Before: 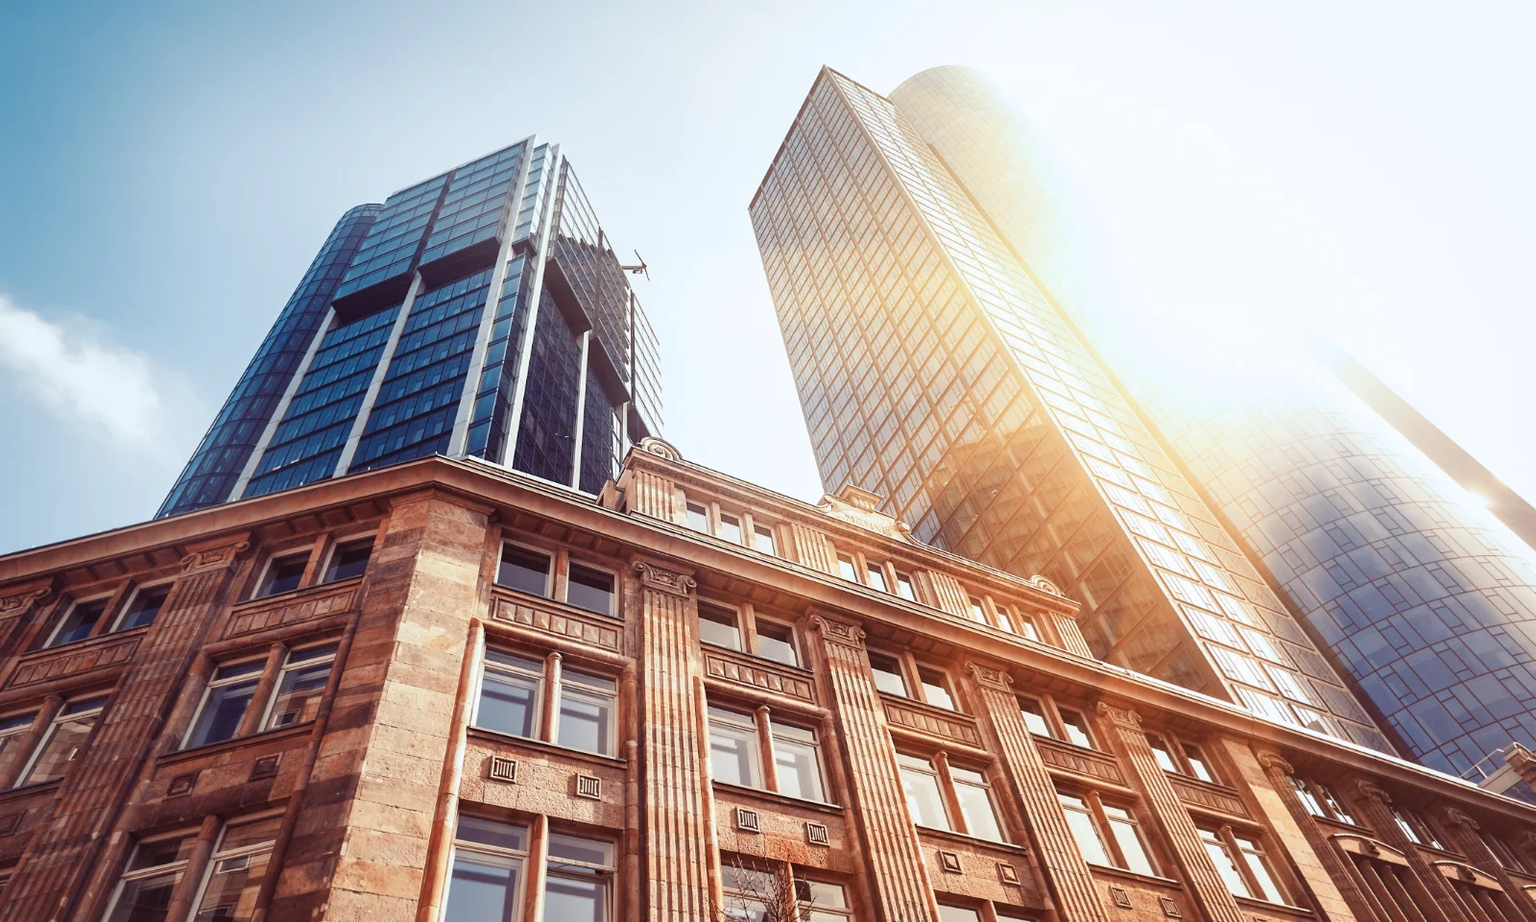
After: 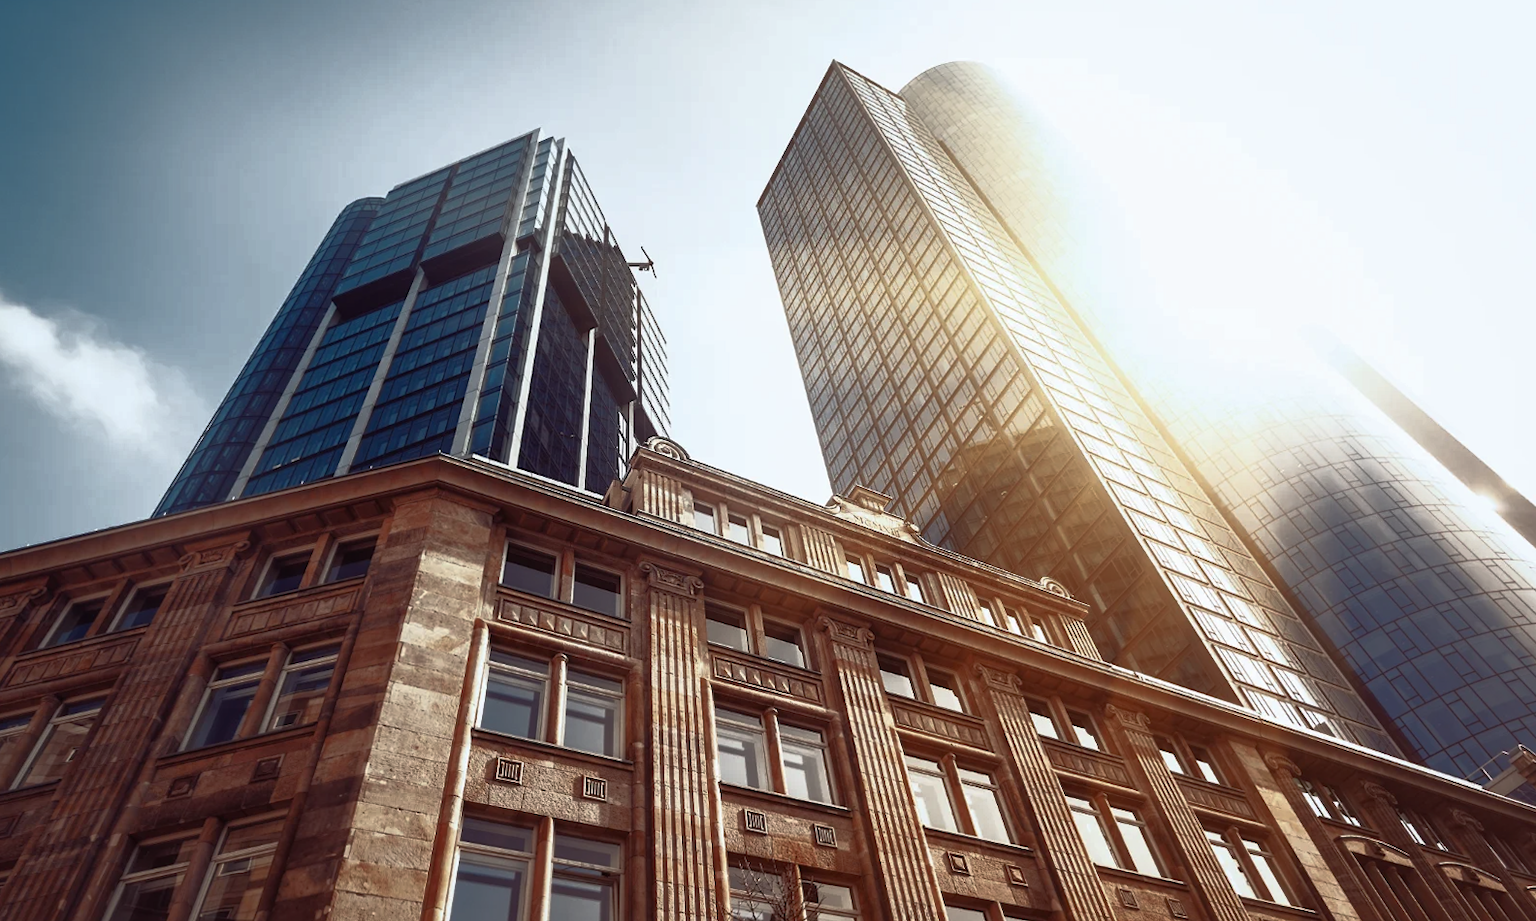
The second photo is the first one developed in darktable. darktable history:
rotate and perspective: rotation 0.174°, lens shift (vertical) 0.013, lens shift (horizontal) 0.019, shear 0.001, automatic cropping original format, crop left 0.007, crop right 0.991, crop top 0.016, crop bottom 0.997
base curve: curves: ch0 [(0, 0) (0.564, 0.291) (0.802, 0.731) (1, 1)]
